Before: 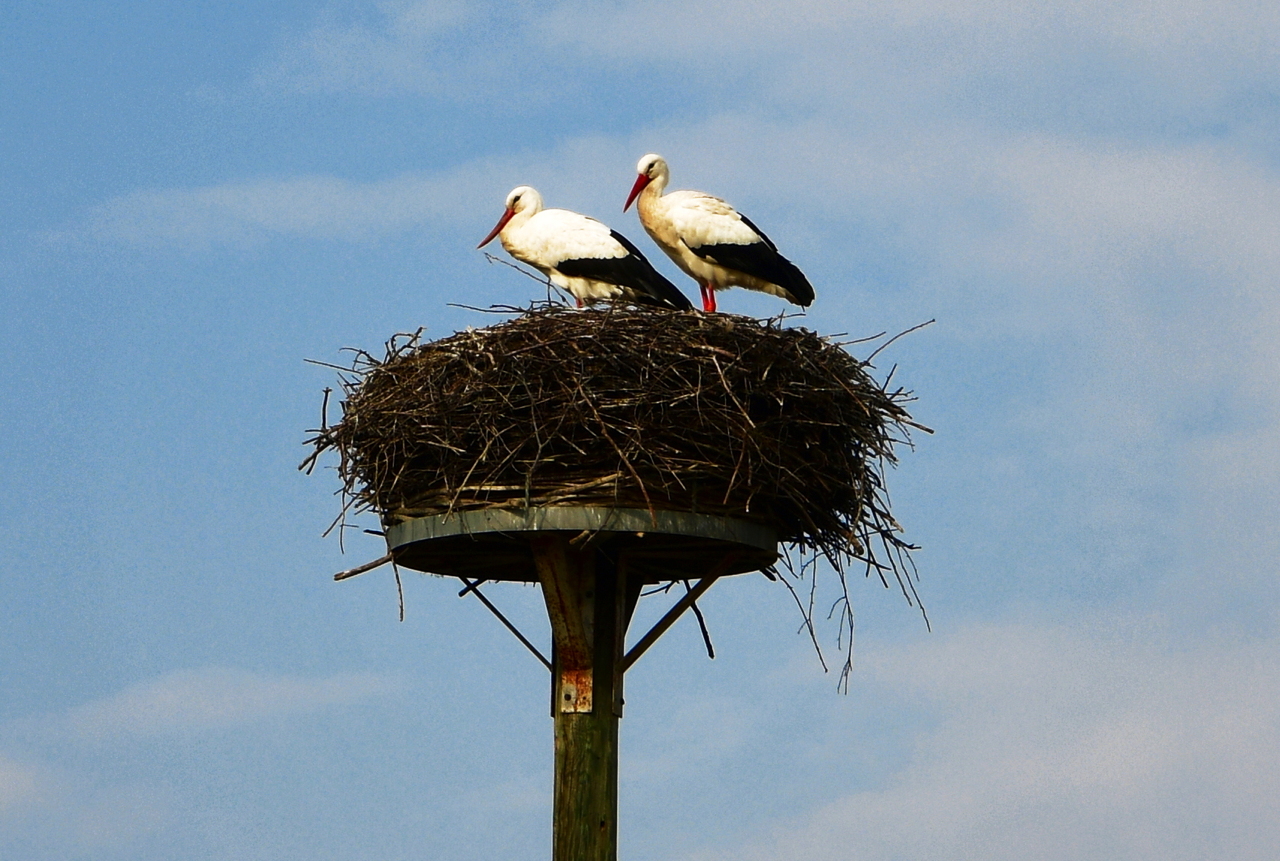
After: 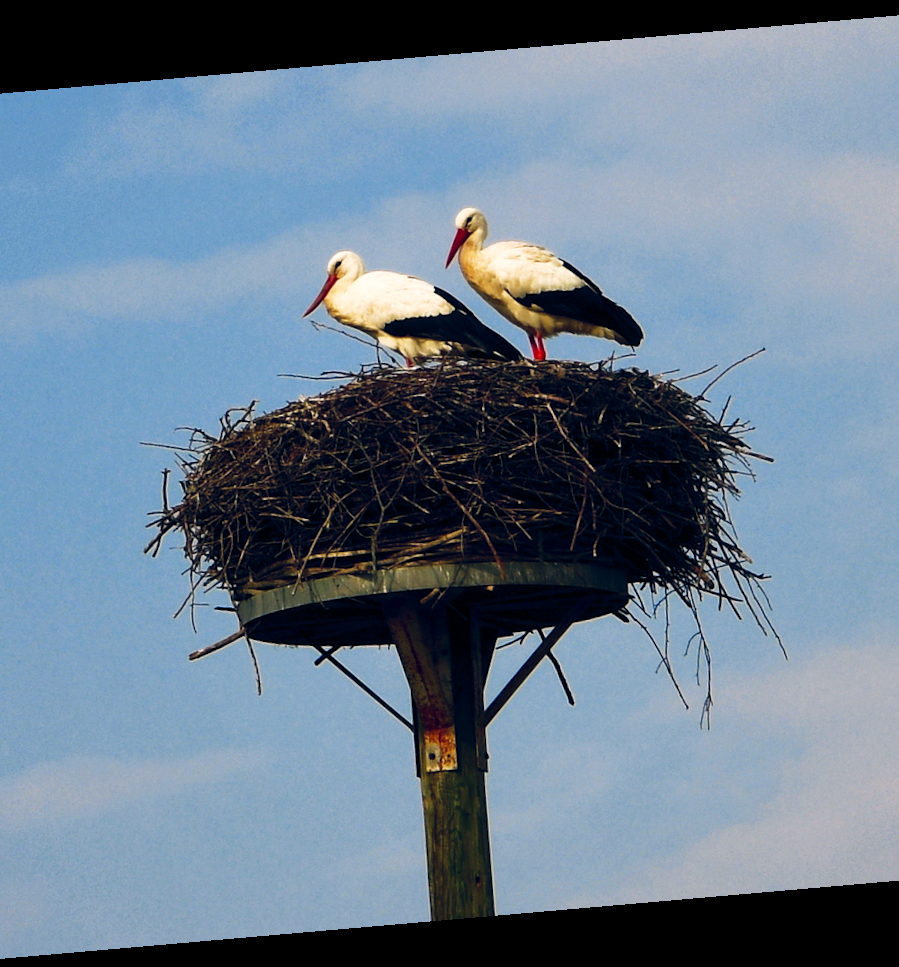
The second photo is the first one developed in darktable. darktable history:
crop and rotate: left 14.436%, right 18.898%
color balance rgb: shadows lift › hue 87.51°, highlights gain › chroma 1.35%, highlights gain › hue 55.1°, global offset › chroma 0.13%, global offset › hue 253.66°, perceptual saturation grading › global saturation 16.38%
rotate and perspective: rotation -4.98°, automatic cropping off
